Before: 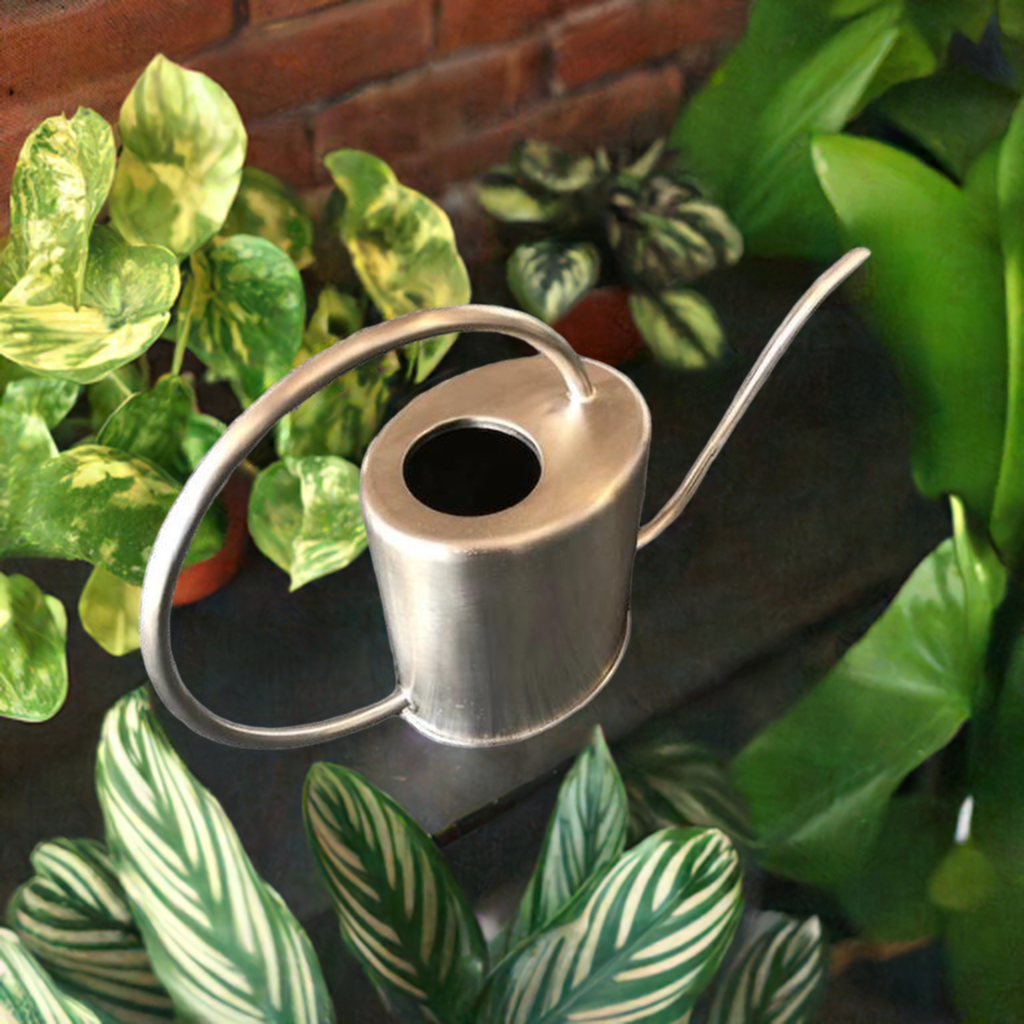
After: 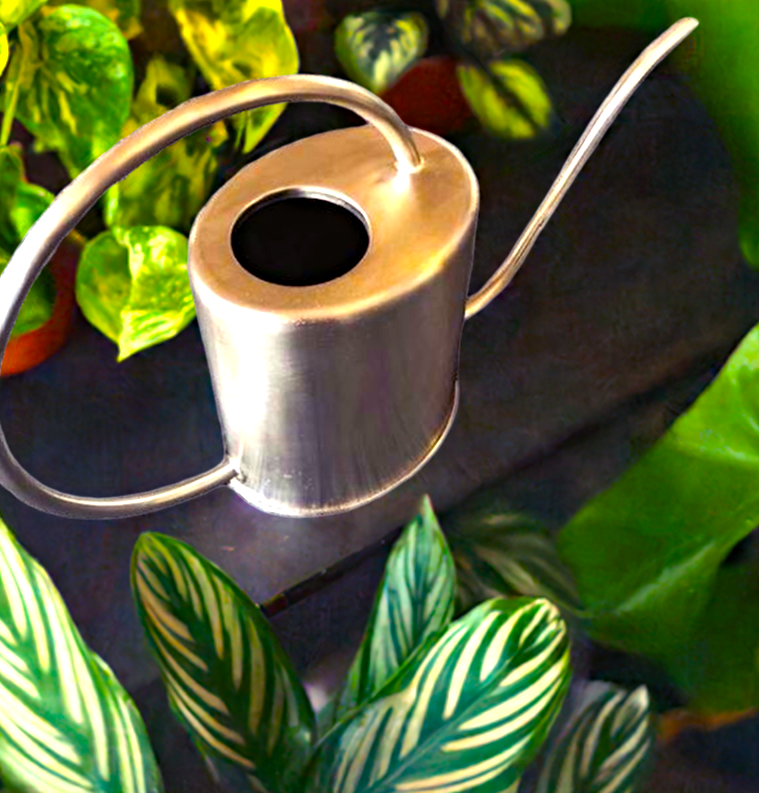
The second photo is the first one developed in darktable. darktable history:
haze removal: compatibility mode true, adaptive false
color balance rgb: shadows lift › luminance -21.475%, shadows lift › chroma 8.897%, shadows lift › hue 285.14°, linear chroma grading › global chroma 24.946%, perceptual saturation grading › global saturation 29.725%, perceptual brilliance grading › global brilliance 17.397%
crop: left 16.844%, top 22.538%, right 9.016%
